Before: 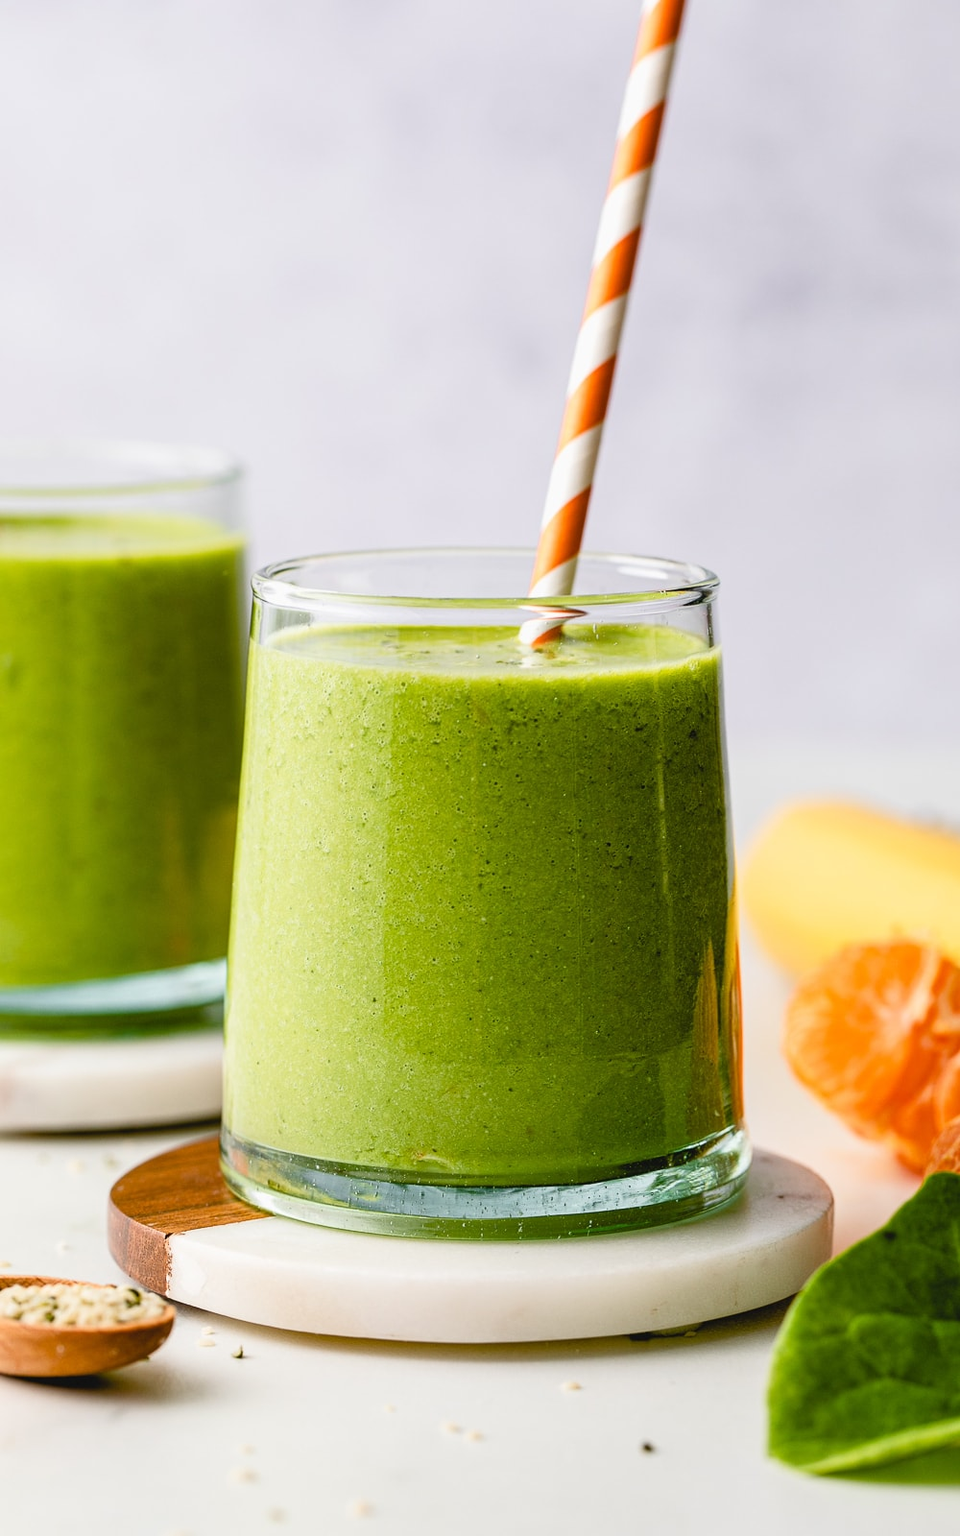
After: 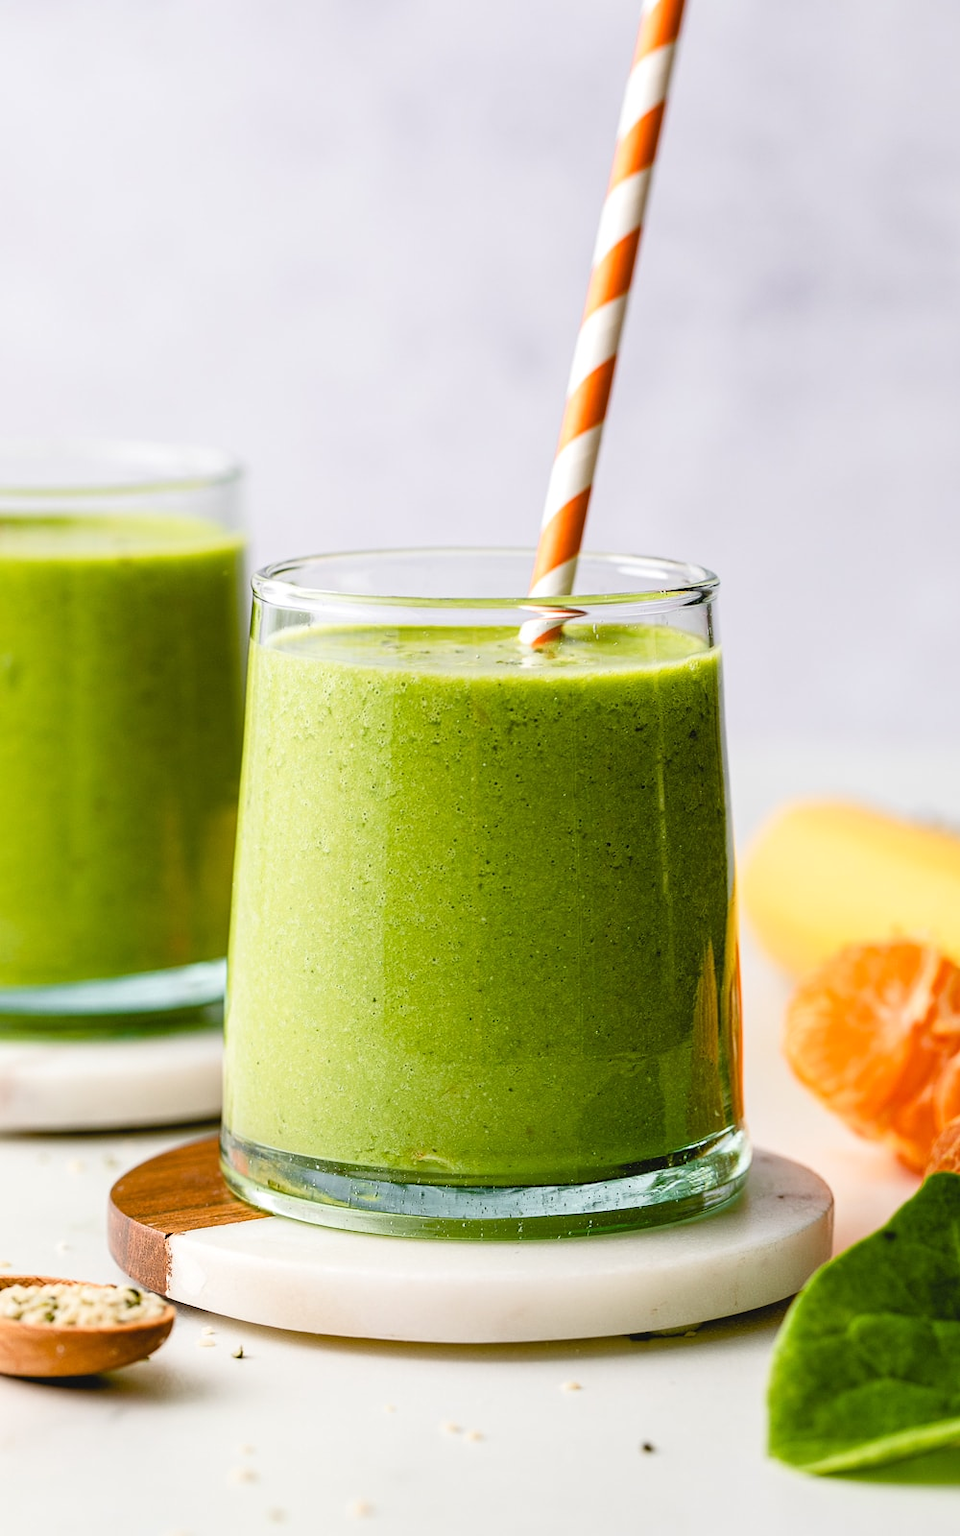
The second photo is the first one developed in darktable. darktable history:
exposure: exposure 0.073 EV, compensate exposure bias true, compensate highlight preservation false
